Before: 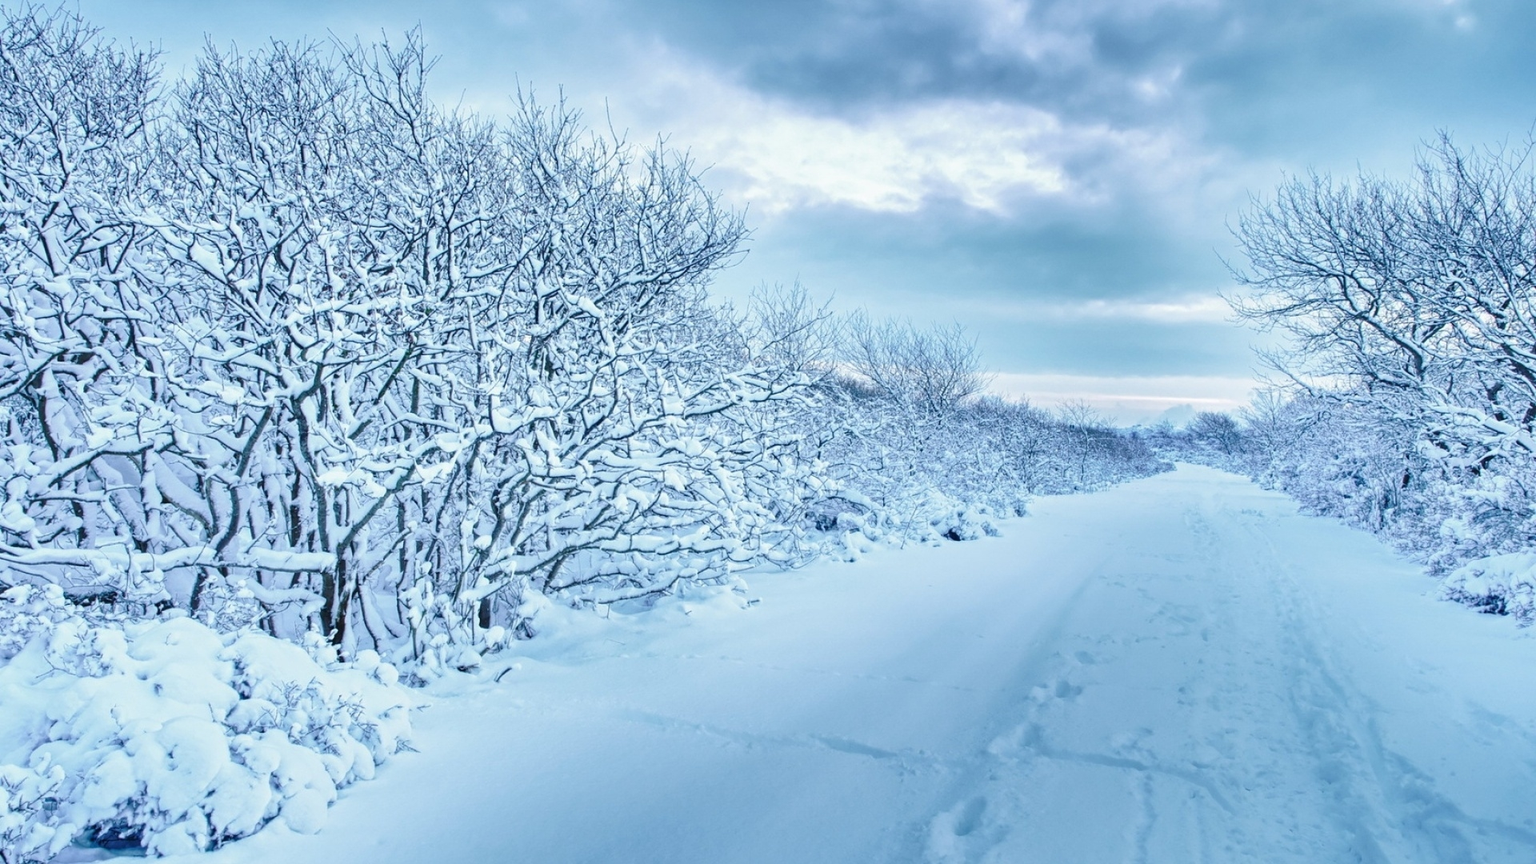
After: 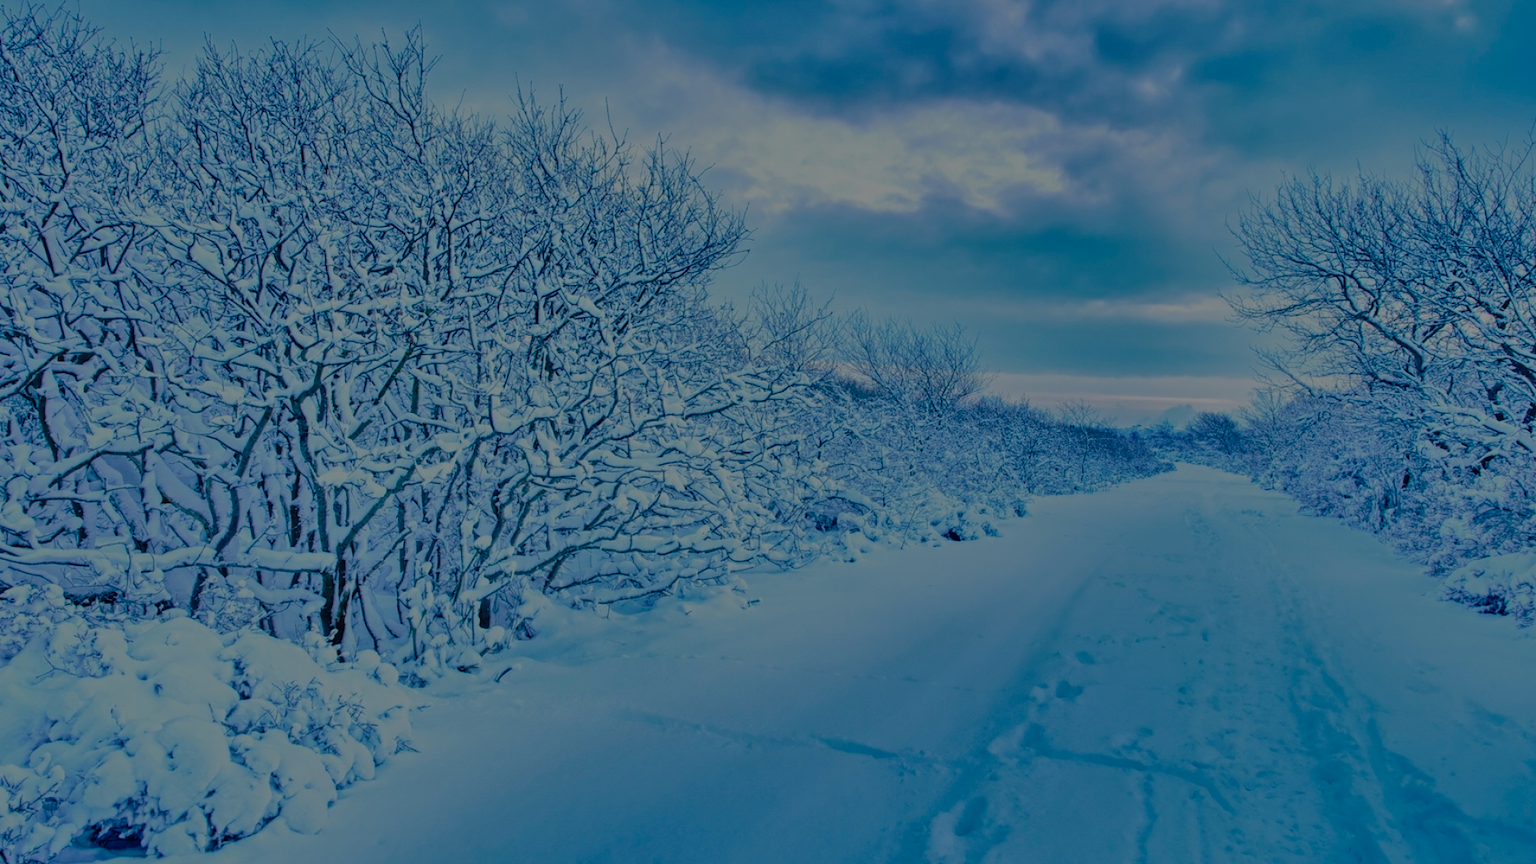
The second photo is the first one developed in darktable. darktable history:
tone equalizer: -8 EV -2 EV, -7 EV -2 EV, -6 EV -2 EV, -5 EV -2 EV, -4 EV -2 EV, -3 EV -2 EV, -2 EV -2 EV, -1 EV -1.63 EV, +0 EV -2 EV
shadows and highlights: radius 108.52, shadows 23.73, highlights -59.32, low approximation 0.01, soften with gaussian
color balance rgb: perceptual saturation grading › global saturation 20%, perceptual saturation grading › highlights -25%, perceptual saturation grading › shadows 25%, global vibrance 50%
